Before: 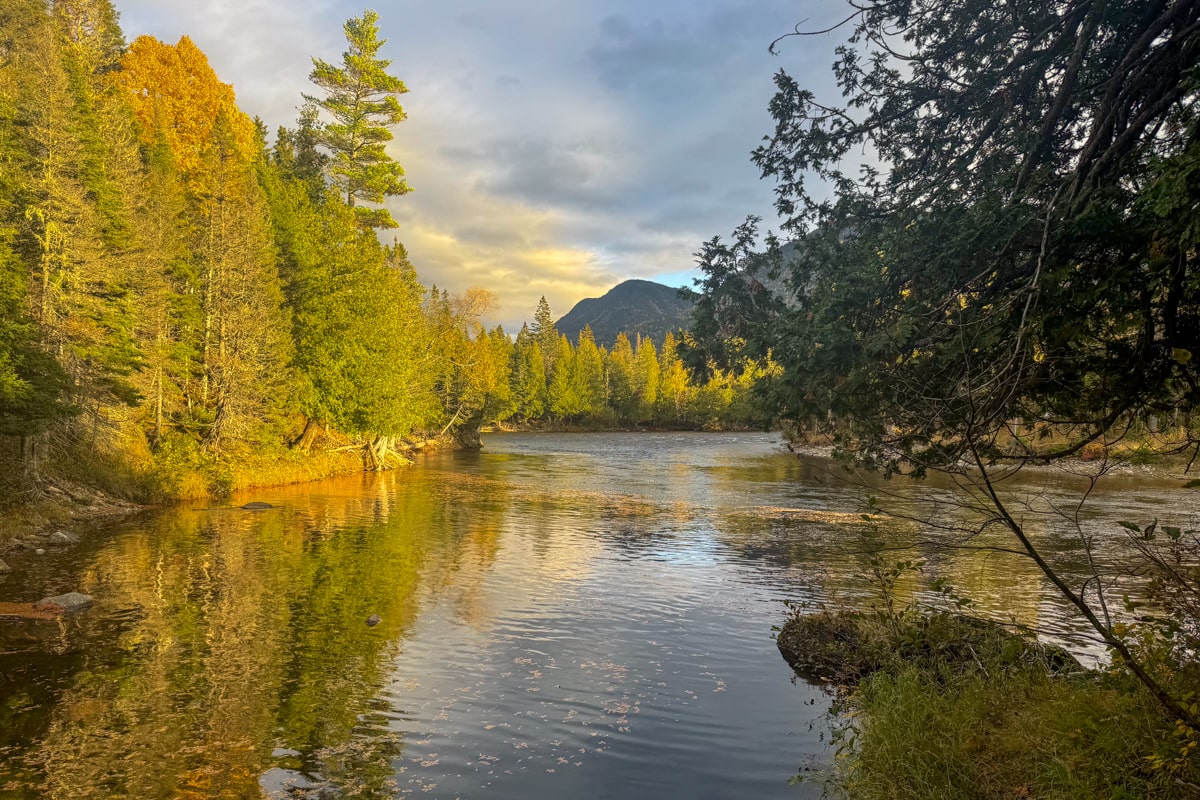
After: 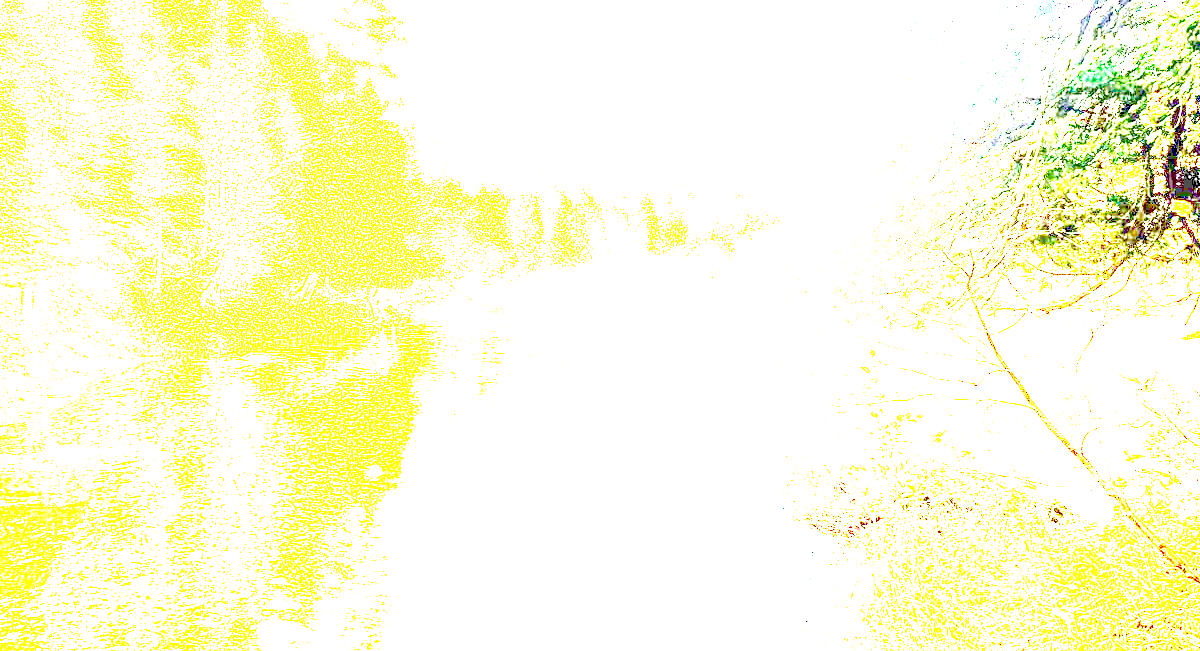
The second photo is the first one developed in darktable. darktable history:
crop and rotate: top 18.507%
exposure: exposure 8 EV, compensate highlight preservation false
